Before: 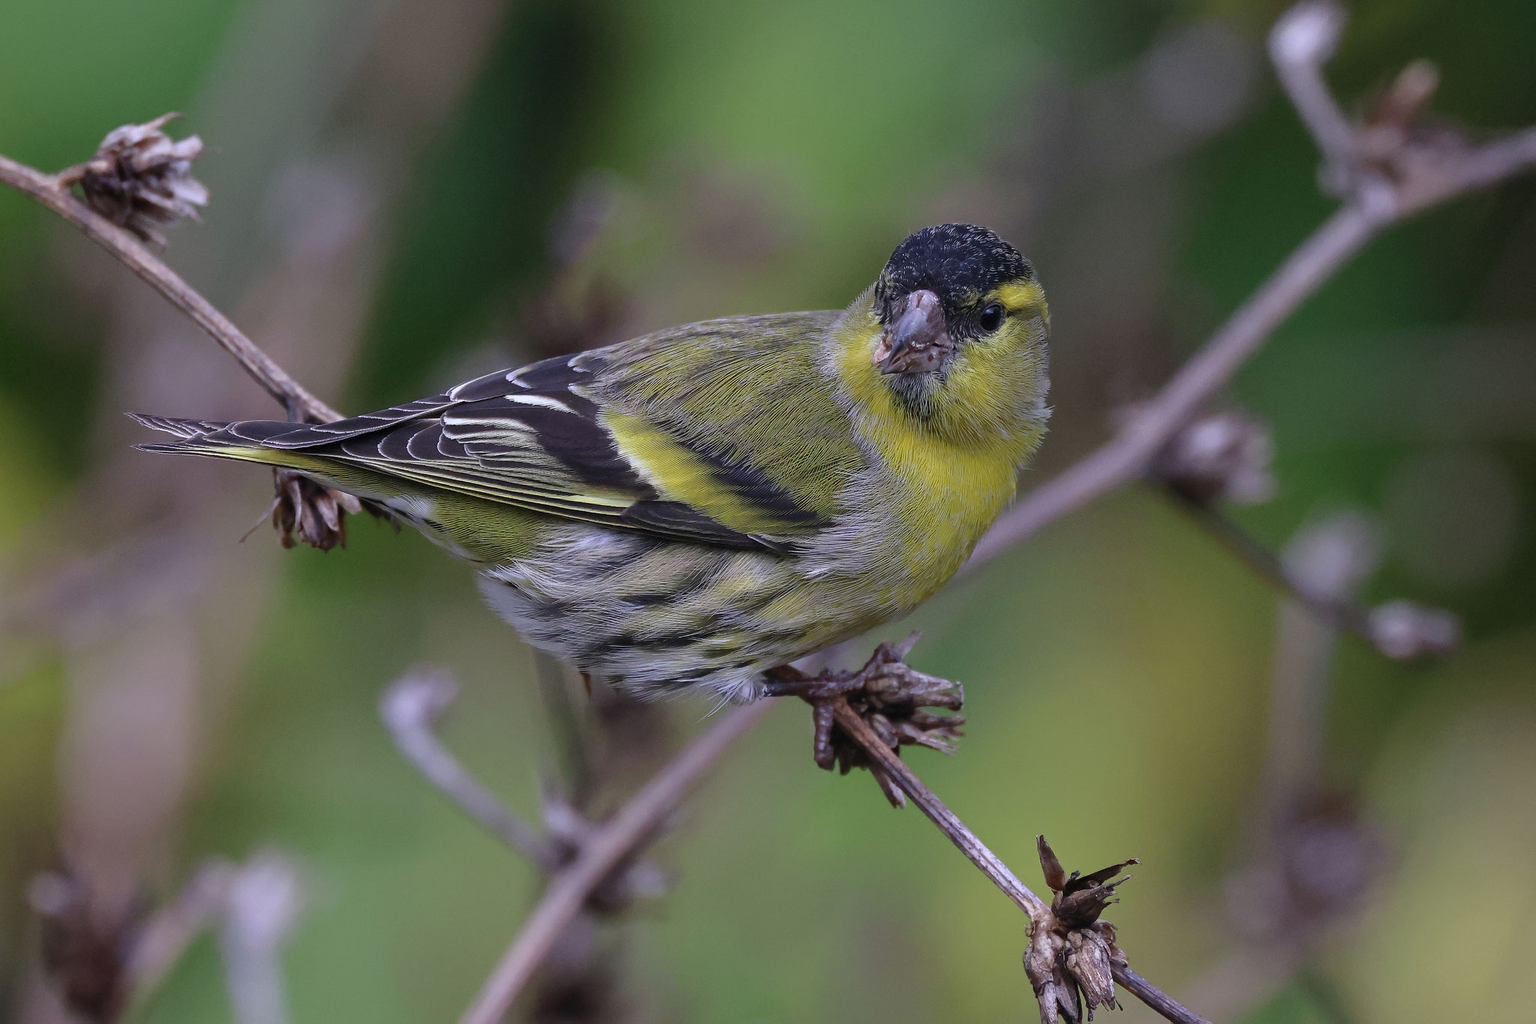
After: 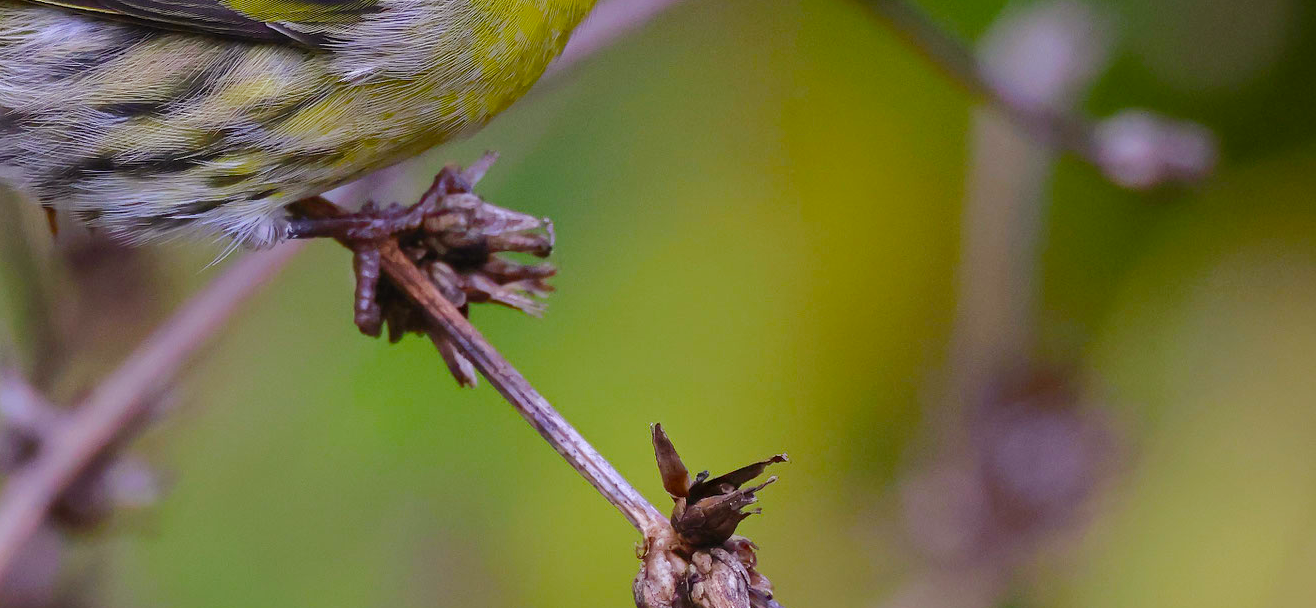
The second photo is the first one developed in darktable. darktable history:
color balance rgb: power › chroma 0.673%, power › hue 60°, perceptual saturation grading › global saturation 23.949%, perceptual saturation grading › highlights -24.185%, perceptual saturation grading › mid-tones 23.796%, perceptual saturation grading › shadows 38.926%, perceptual brilliance grading › mid-tones 9.361%, perceptual brilliance grading › shadows 14.861%, global vibrance 20%
crop and rotate: left 35.731%, top 50.611%, bottom 4.781%
